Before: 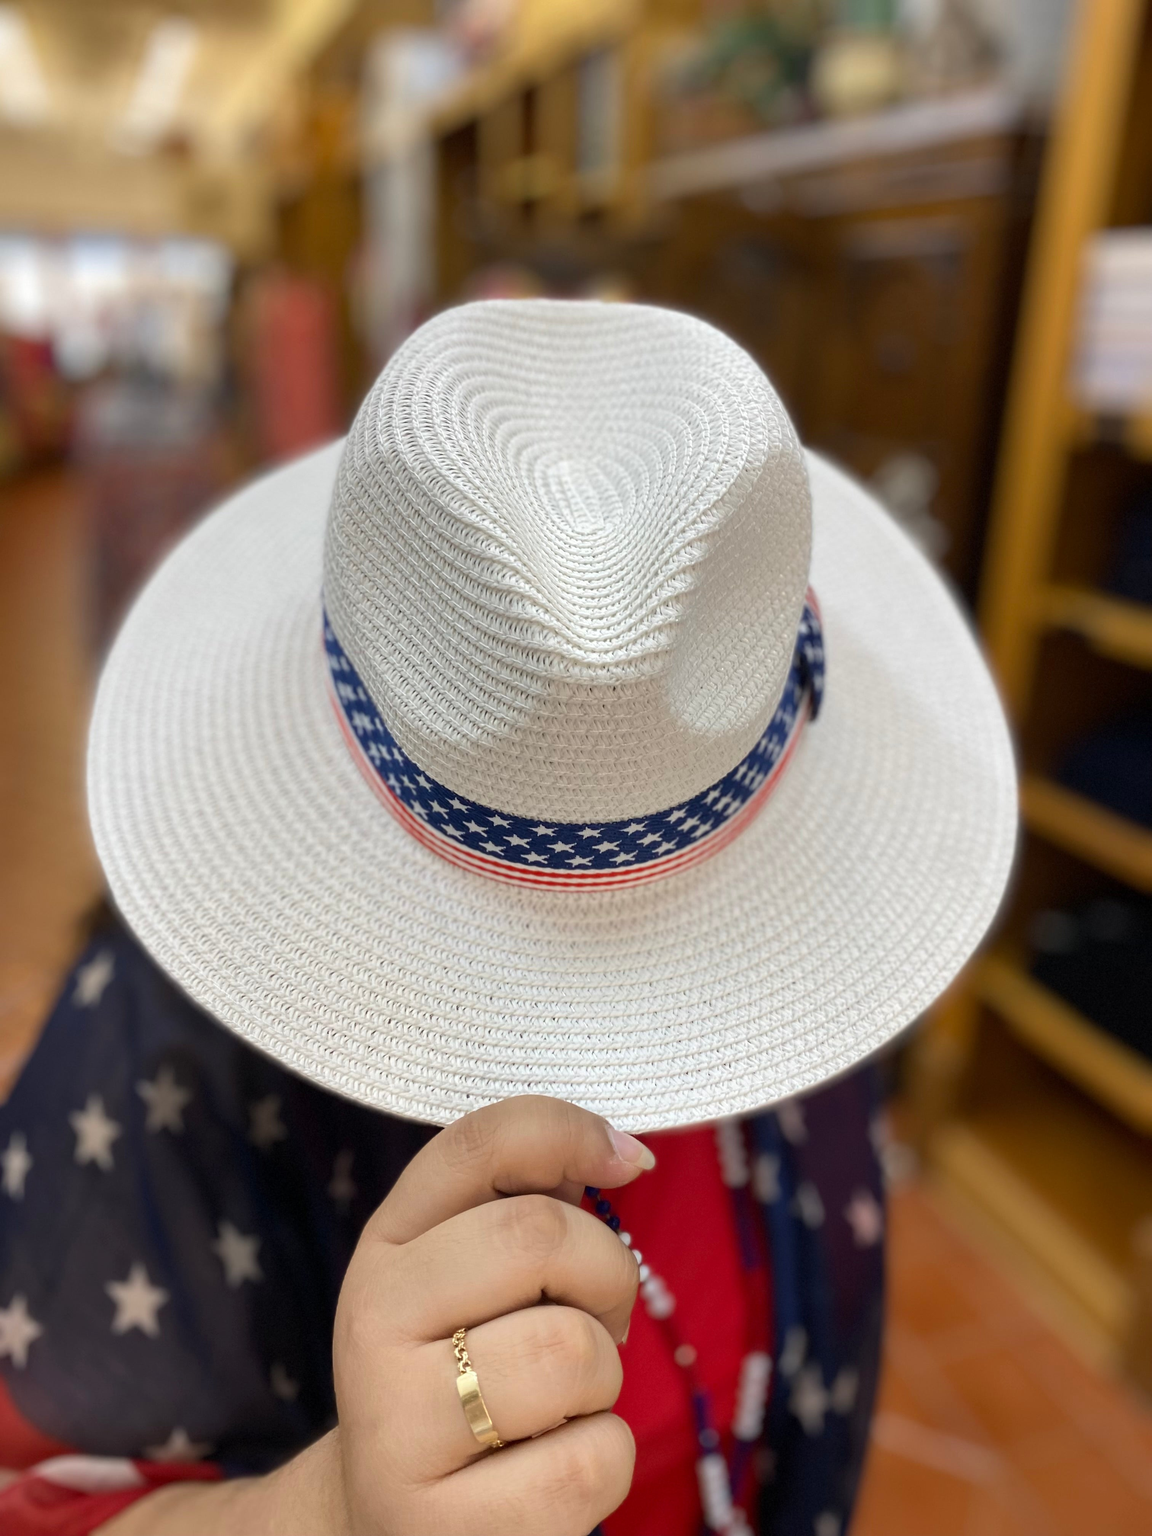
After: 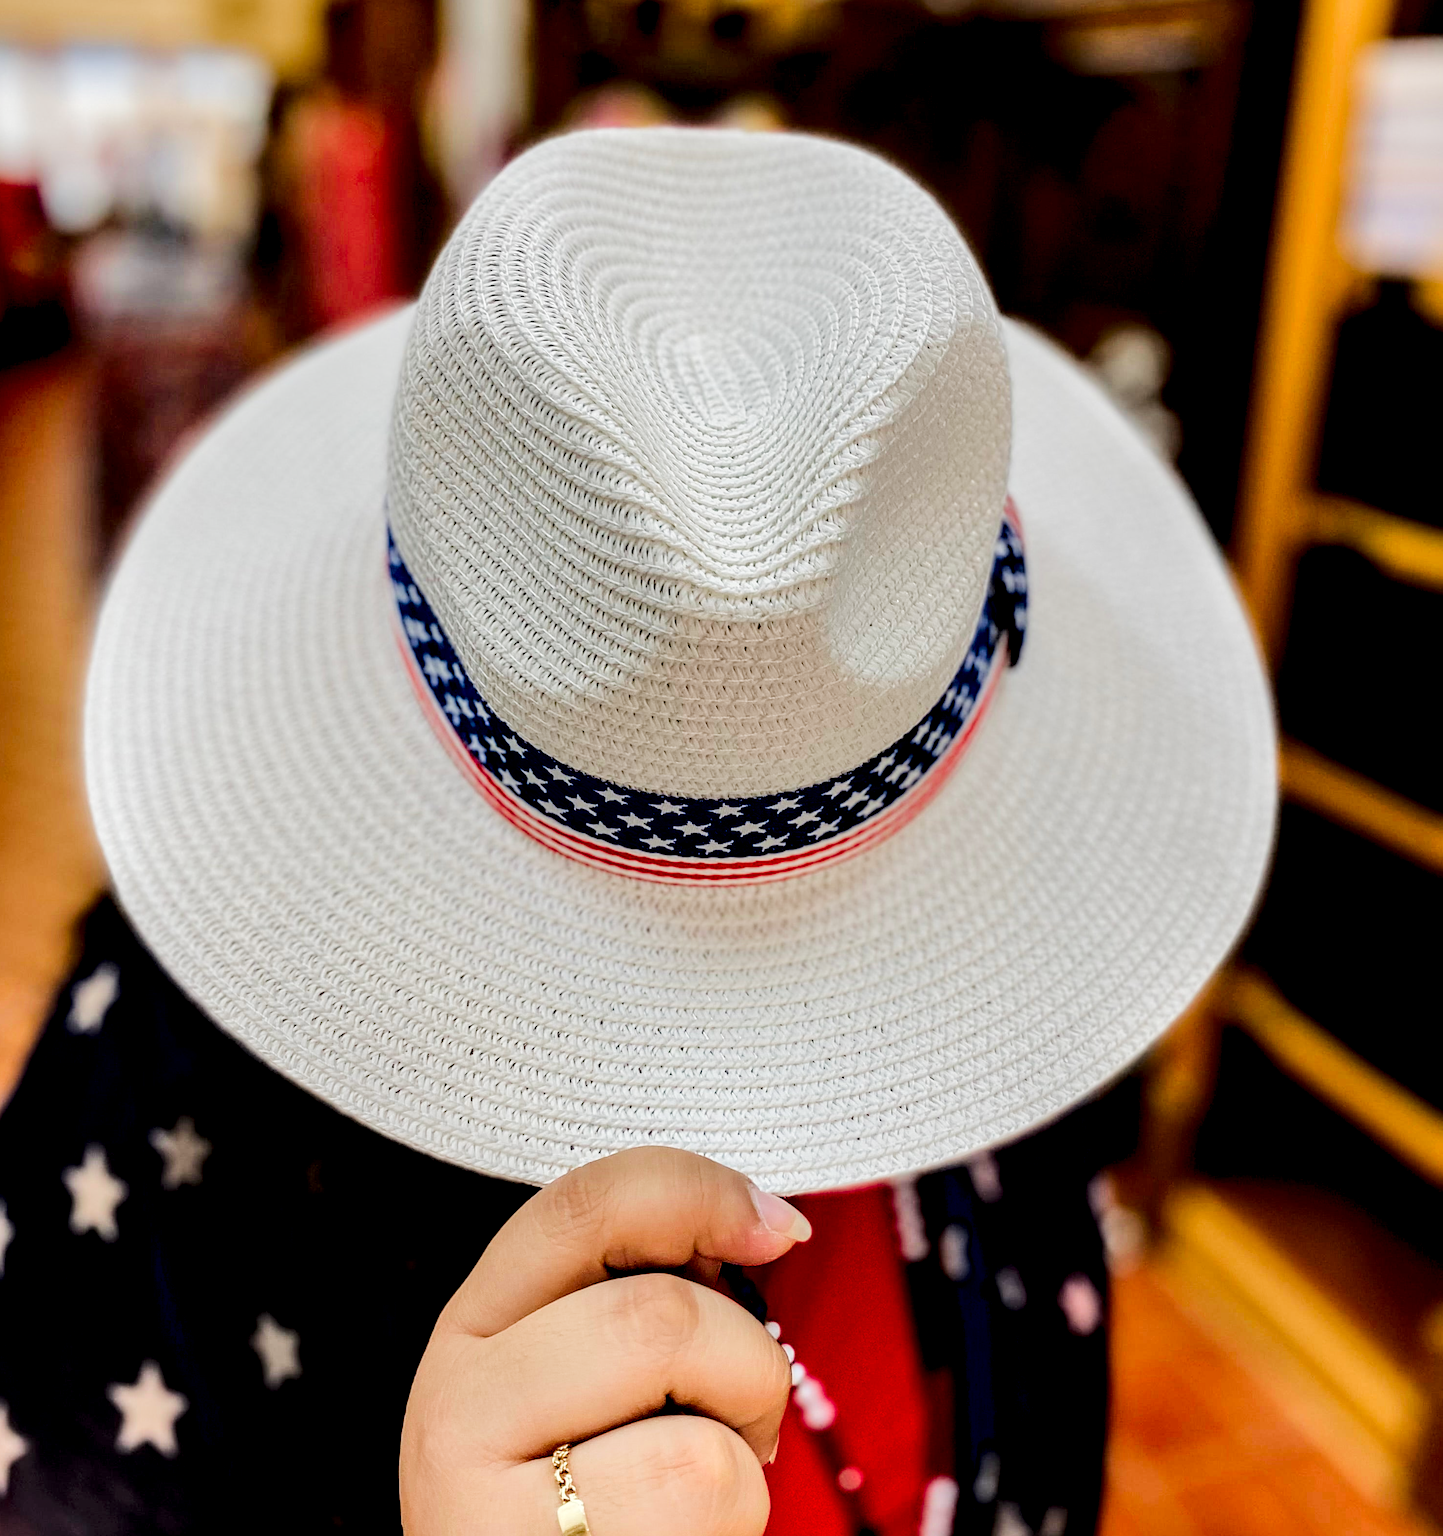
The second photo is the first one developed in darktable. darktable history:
exposure: black level correction 0.01, exposure 1 EV, compensate highlight preservation false
sharpen: on, module defaults
shadows and highlights: shadows -20.48, white point adjustment -2.07, highlights -35.03
filmic rgb: black relative exposure -7.24 EV, white relative exposure 5.07 EV, hardness 3.2, preserve chrominance RGB euclidean norm, color science v5 (2021), contrast in shadows safe, contrast in highlights safe
crop and rotate: left 1.826%, top 12.983%, right 0.186%, bottom 8.836%
local contrast: highlights 81%, shadows 58%, detail 174%, midtone range 0.602
contrast brightness saturation: brightness -0.246, saturation 0.198
tone curve: curves: ch0 [(0, 0) (0.003, 0.012) (0.011, 0.014) (0.025, 0.019) (0.044, 0.028) (0.069, 0.039) (0.1, 0.056) (0.136, 0.093) (0.177, 0.147) (0.224, 0.214) (0.277, 0.29) (0.335, 0.381) (0.399, 0.476) (0.468, 0.557) (0.543, 0.635) (0.623, 0.697) (0.709, 0.764) (0.801, 0.831) (0.898, 0.917) (1, 1)], color space Lab, linked channels, preserve colors none
